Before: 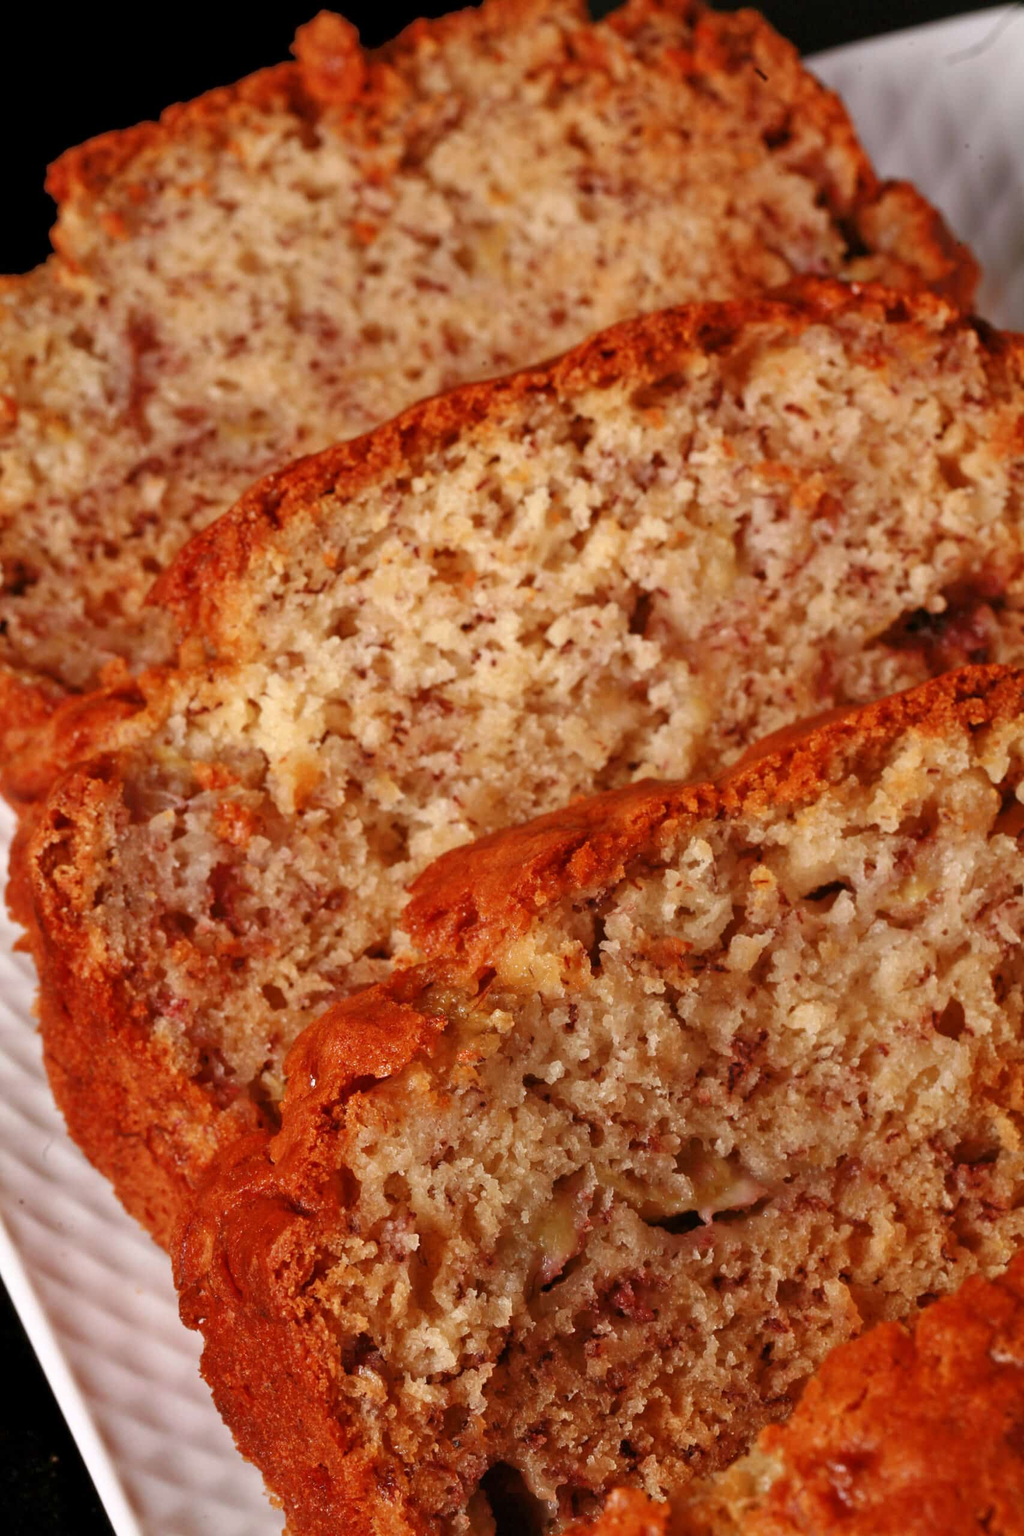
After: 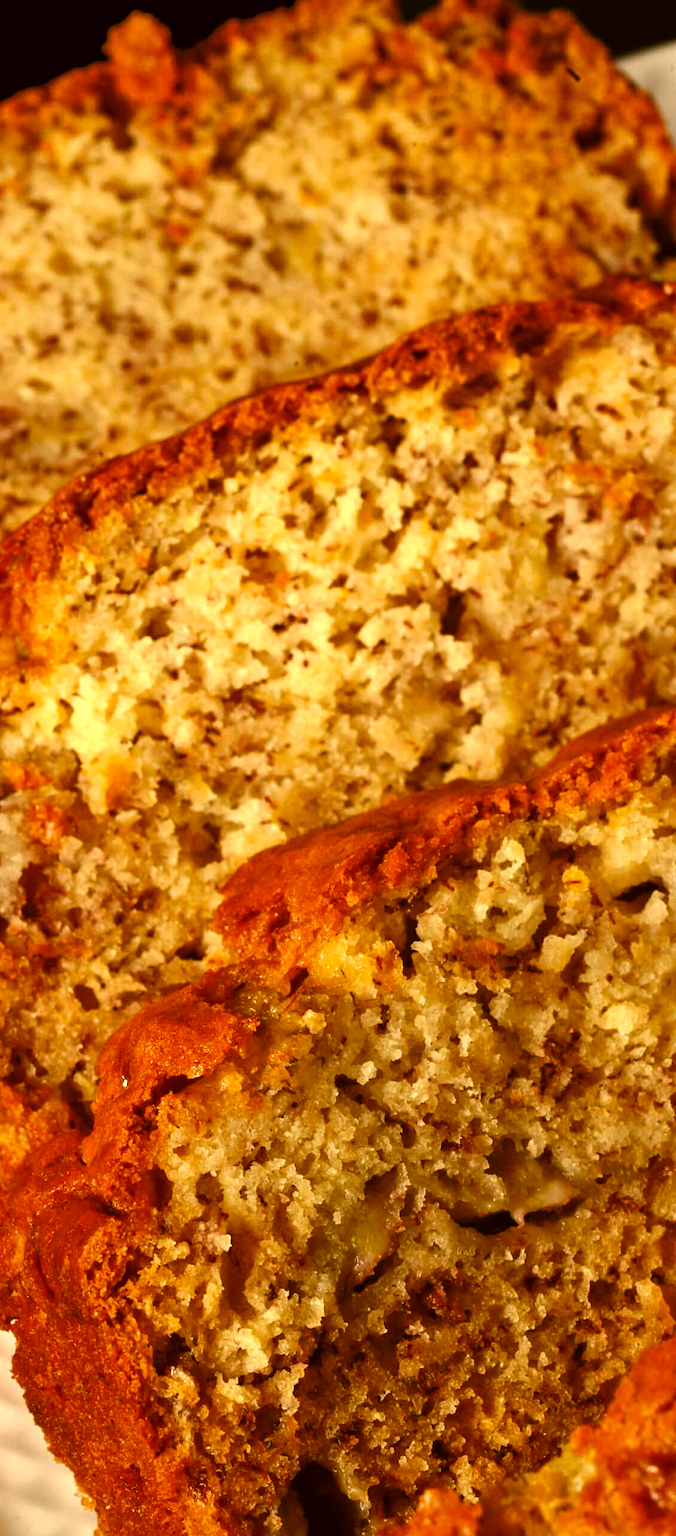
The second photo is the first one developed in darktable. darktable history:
crop and rotate: left 18.442%, right 15.508%
color correction: highlights a* 0.162, highlights b* 29.53, shadows a* -0.162, shadows b* 21.09
tone equalizer: -8 EV -0.75 EV, -7 EV -0.7 EV, -6 EV -0.6 EV, -5 EV -0.4 EV, -3 EV 0.4 EV, -2 EV 0.6 EV, -1 EV 0.7 EV, +0 EV 0.75 EV, edges refinement/feathering 500, mask exposure compensation -1.57 EV, preserve details no
